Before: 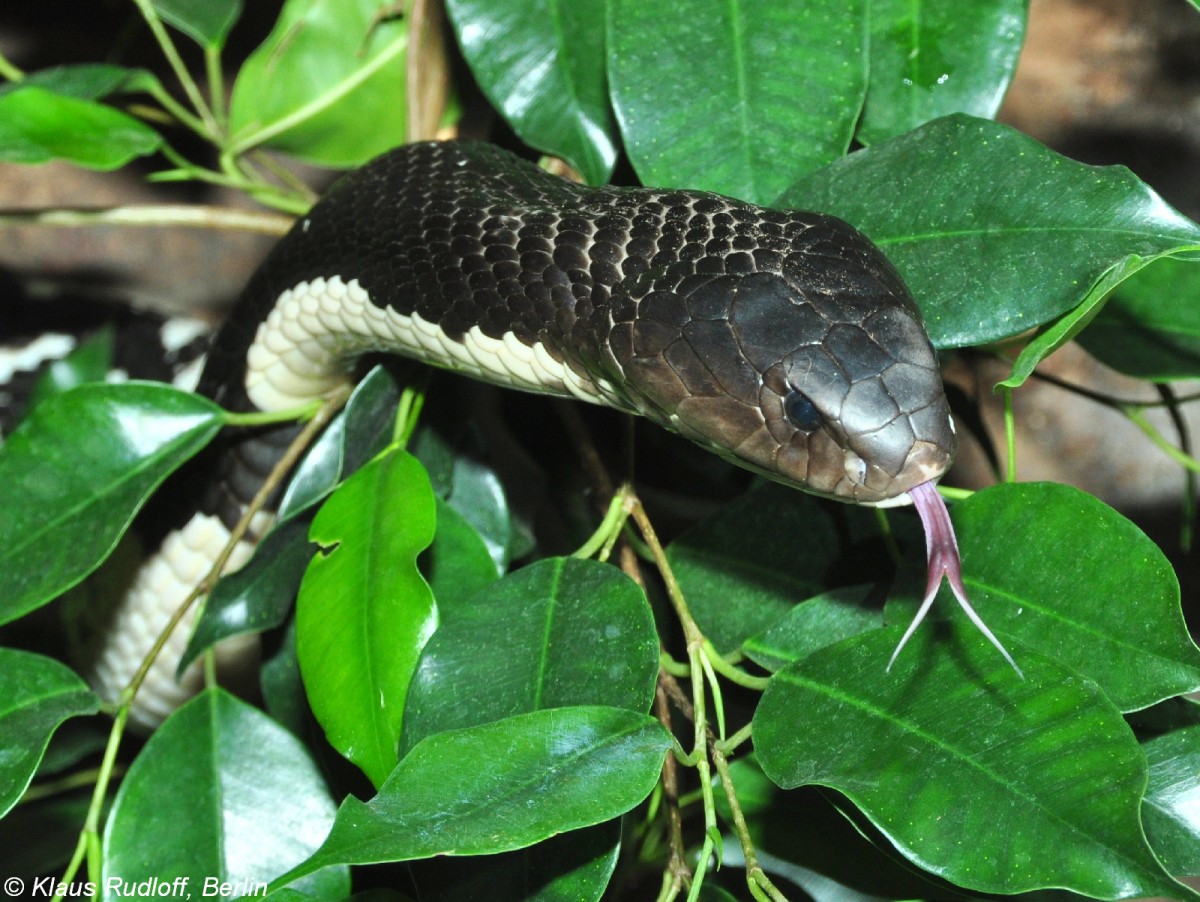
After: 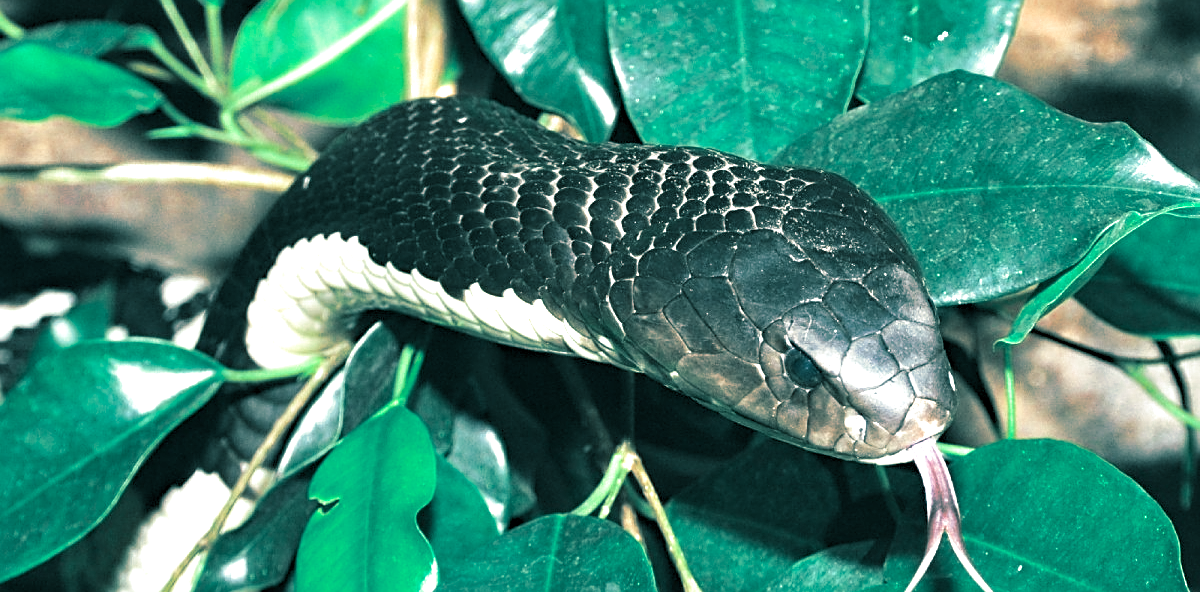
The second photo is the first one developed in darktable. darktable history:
crop and rotate: top 4.848%, bottom 29.503%
sharpen: on, module defaults
split-toning: shadows › hue 186.43°, highlights › hue 49.29°, compress 30.29%
haze removal: compatibility mode true, adaptive false
color zones: curves: ch0 [(0, 0.5) (0.125, 0.4) (0.25, 0.5) (0.375, 0.4) (0.5, 0.4) (0.625, 0.35) (0.75, 0.35) (0.875, 0.5)]; ch1 [(0, 0.35) (0.125, 0.45) (0.25, 0.35) (0.375, 0.35) (0.5, 0.35) (0.625, 0.35) (0.75, 0.45) (0.875, 0.35)]; ch2 [(0, 0.6) (0.125, 0.5) (0.25, 0.5) (0.375, 0.6) (0.5, 0.6) (0.625, 0.5) (0.75, 0.5) (0.875, 0.5)]
exposure: exposure 1.089 EV, compensate highlight preservation false
